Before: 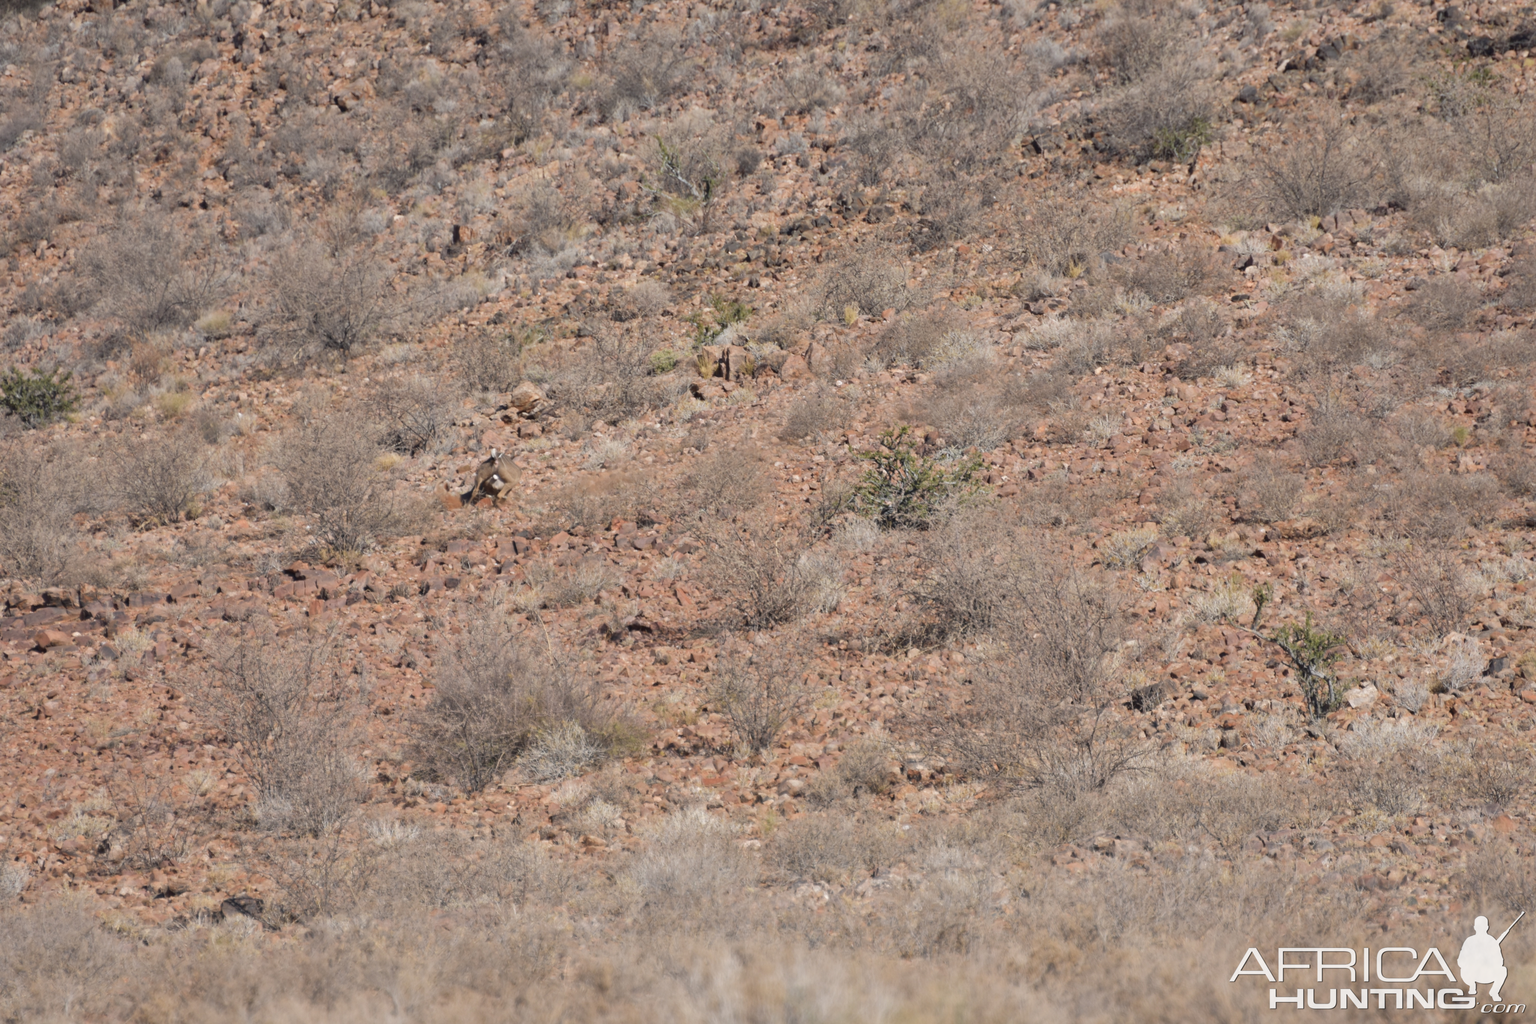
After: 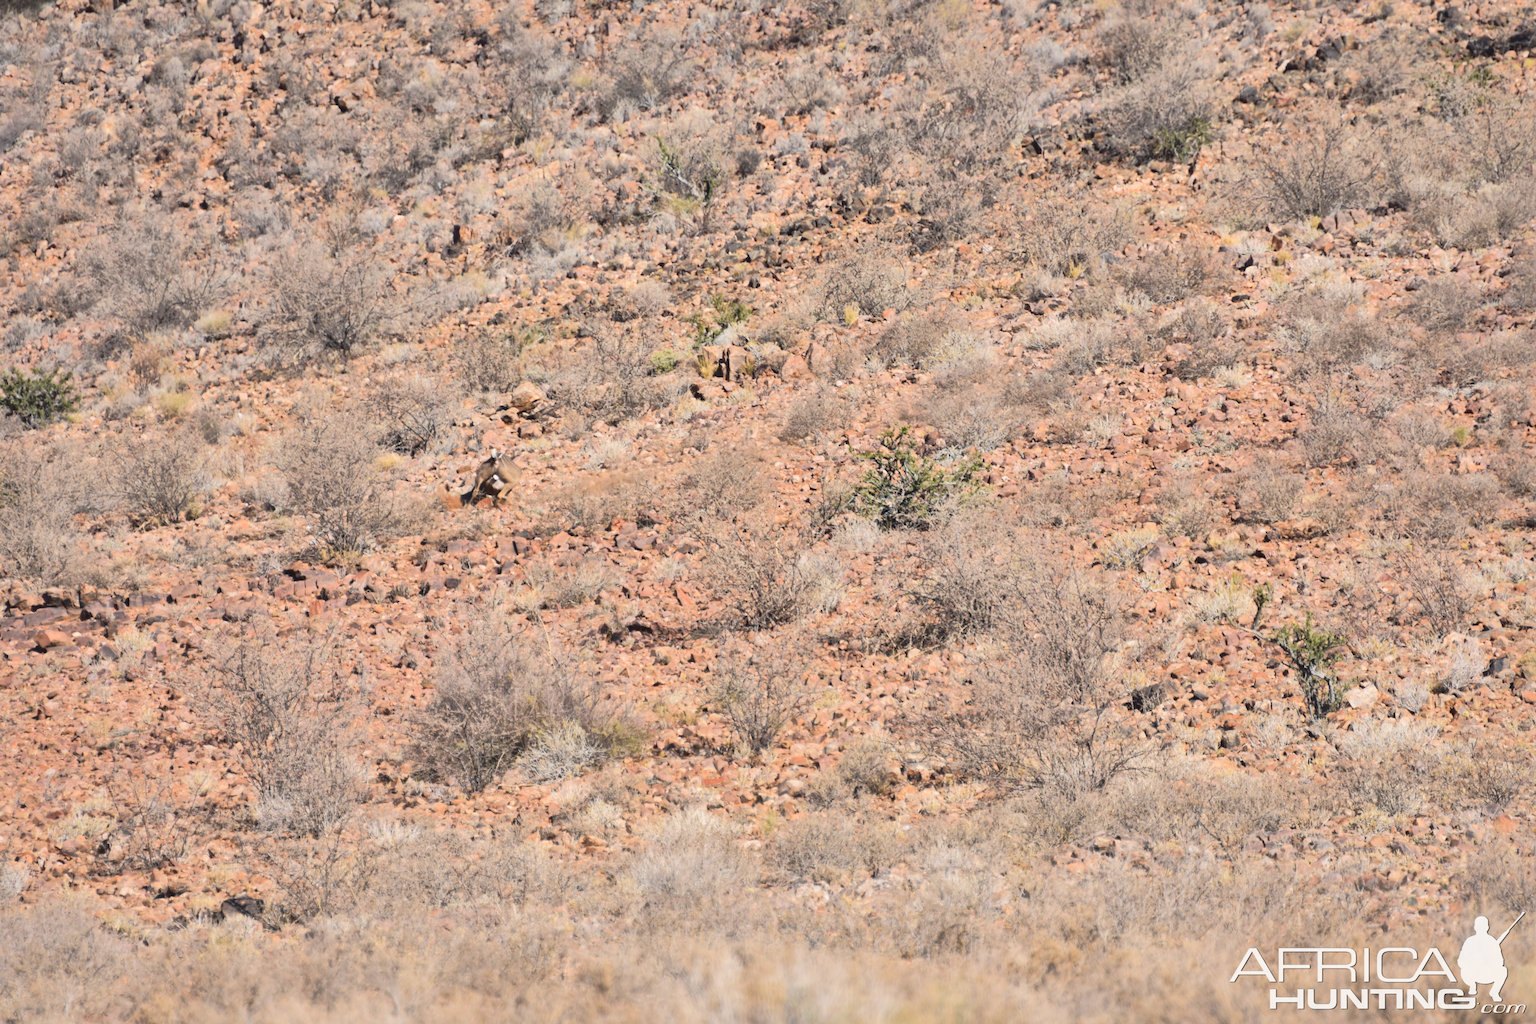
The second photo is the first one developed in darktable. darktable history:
contrast brightness saturation: contrast 0.2, brightness 0.165, saturation 0.217
shadows and highlights: on, module defaults
base curve: curves: ch0 [(0, 0) (0.036, 0.025) (0.121, 0.166) (0.206, 0.329) (0.605, 0.79) (1, 1)]
exposure: exposure -0.308 EV, compensate highlight preservation false
